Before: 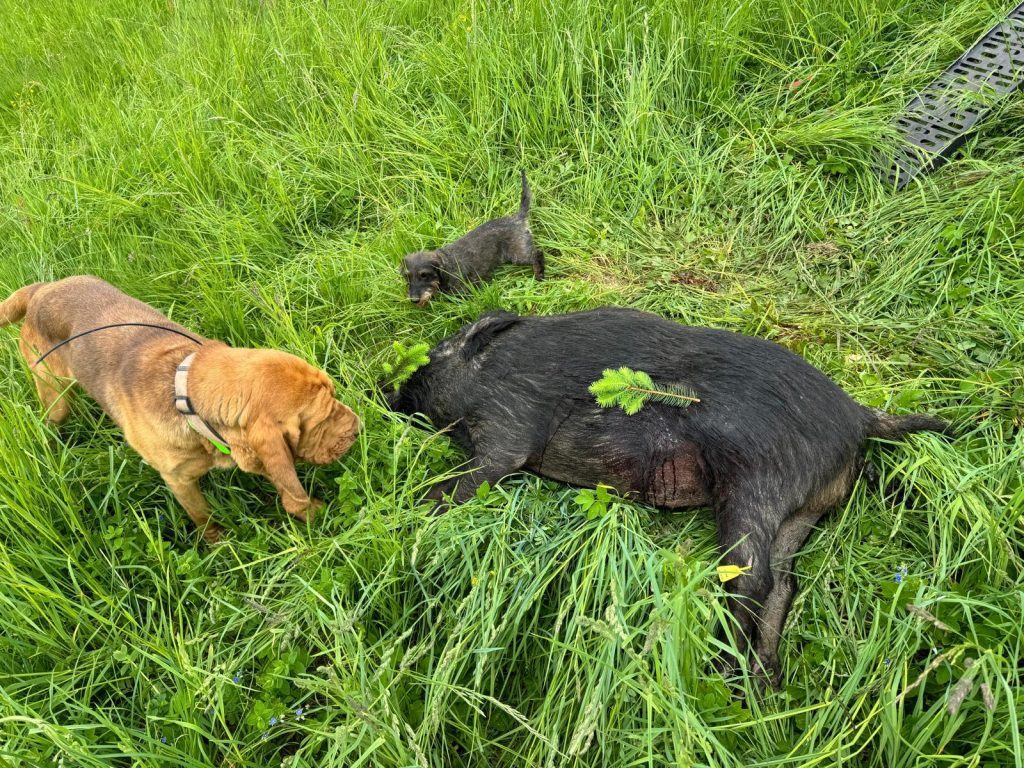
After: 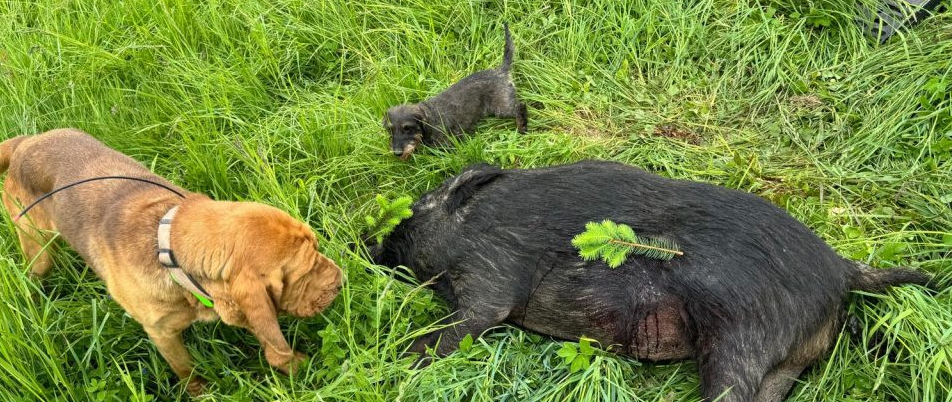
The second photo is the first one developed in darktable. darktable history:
crop: left 1.744%, top 19.225%, right 5.069%, bottom 28.357%
shadows and highlights: shadows 37.27, highlights -28.18, soften with gaussian
